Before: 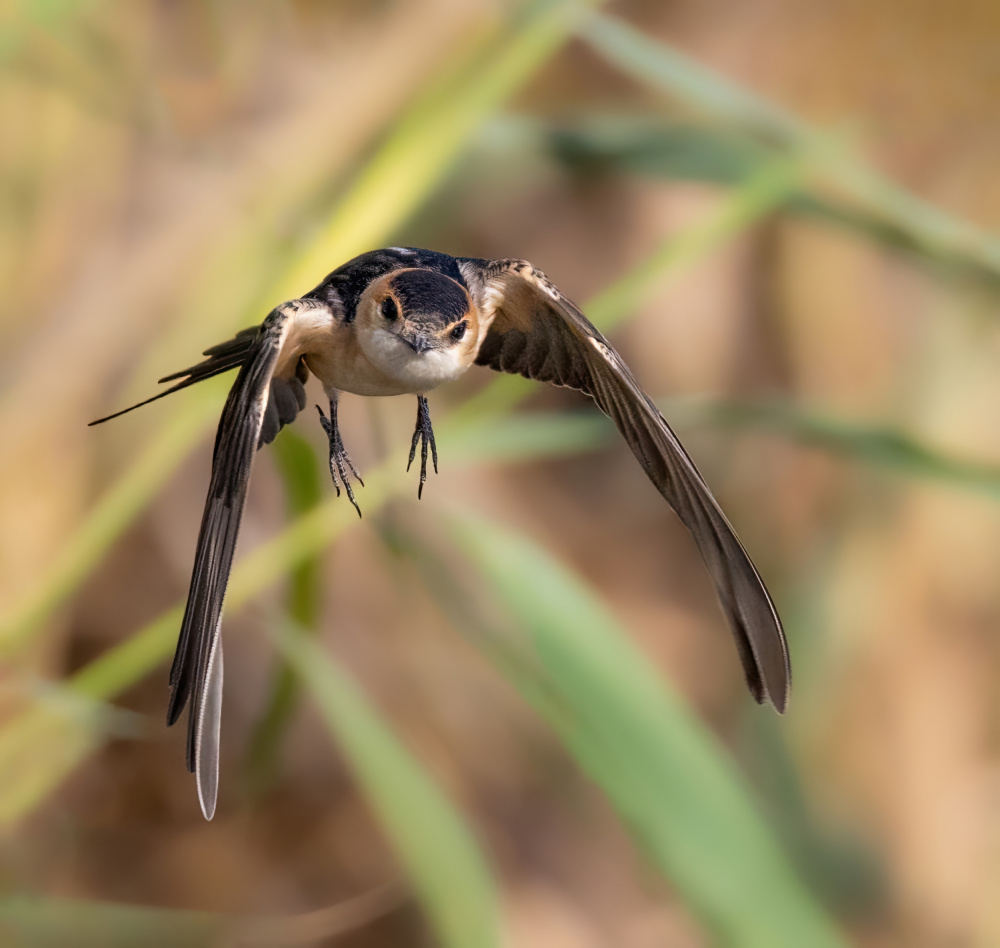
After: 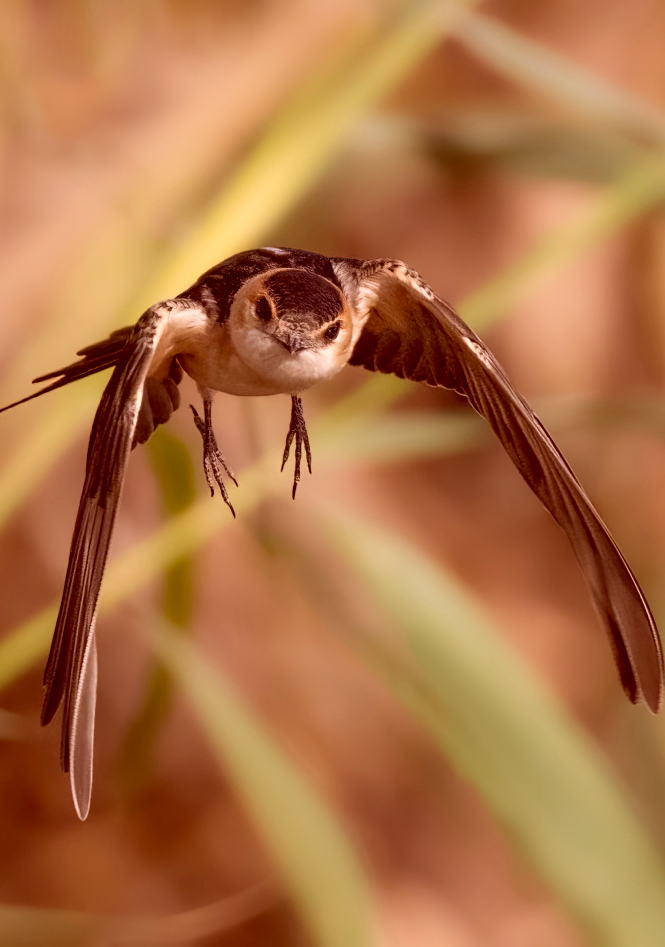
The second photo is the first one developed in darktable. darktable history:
crop and rotate: left 12.611%, right 20.789%
color correction: highlights a* 9.34, highlights b* 8.82, shadows a* 39.23, shadows b* 39.59, saturation 0.807
